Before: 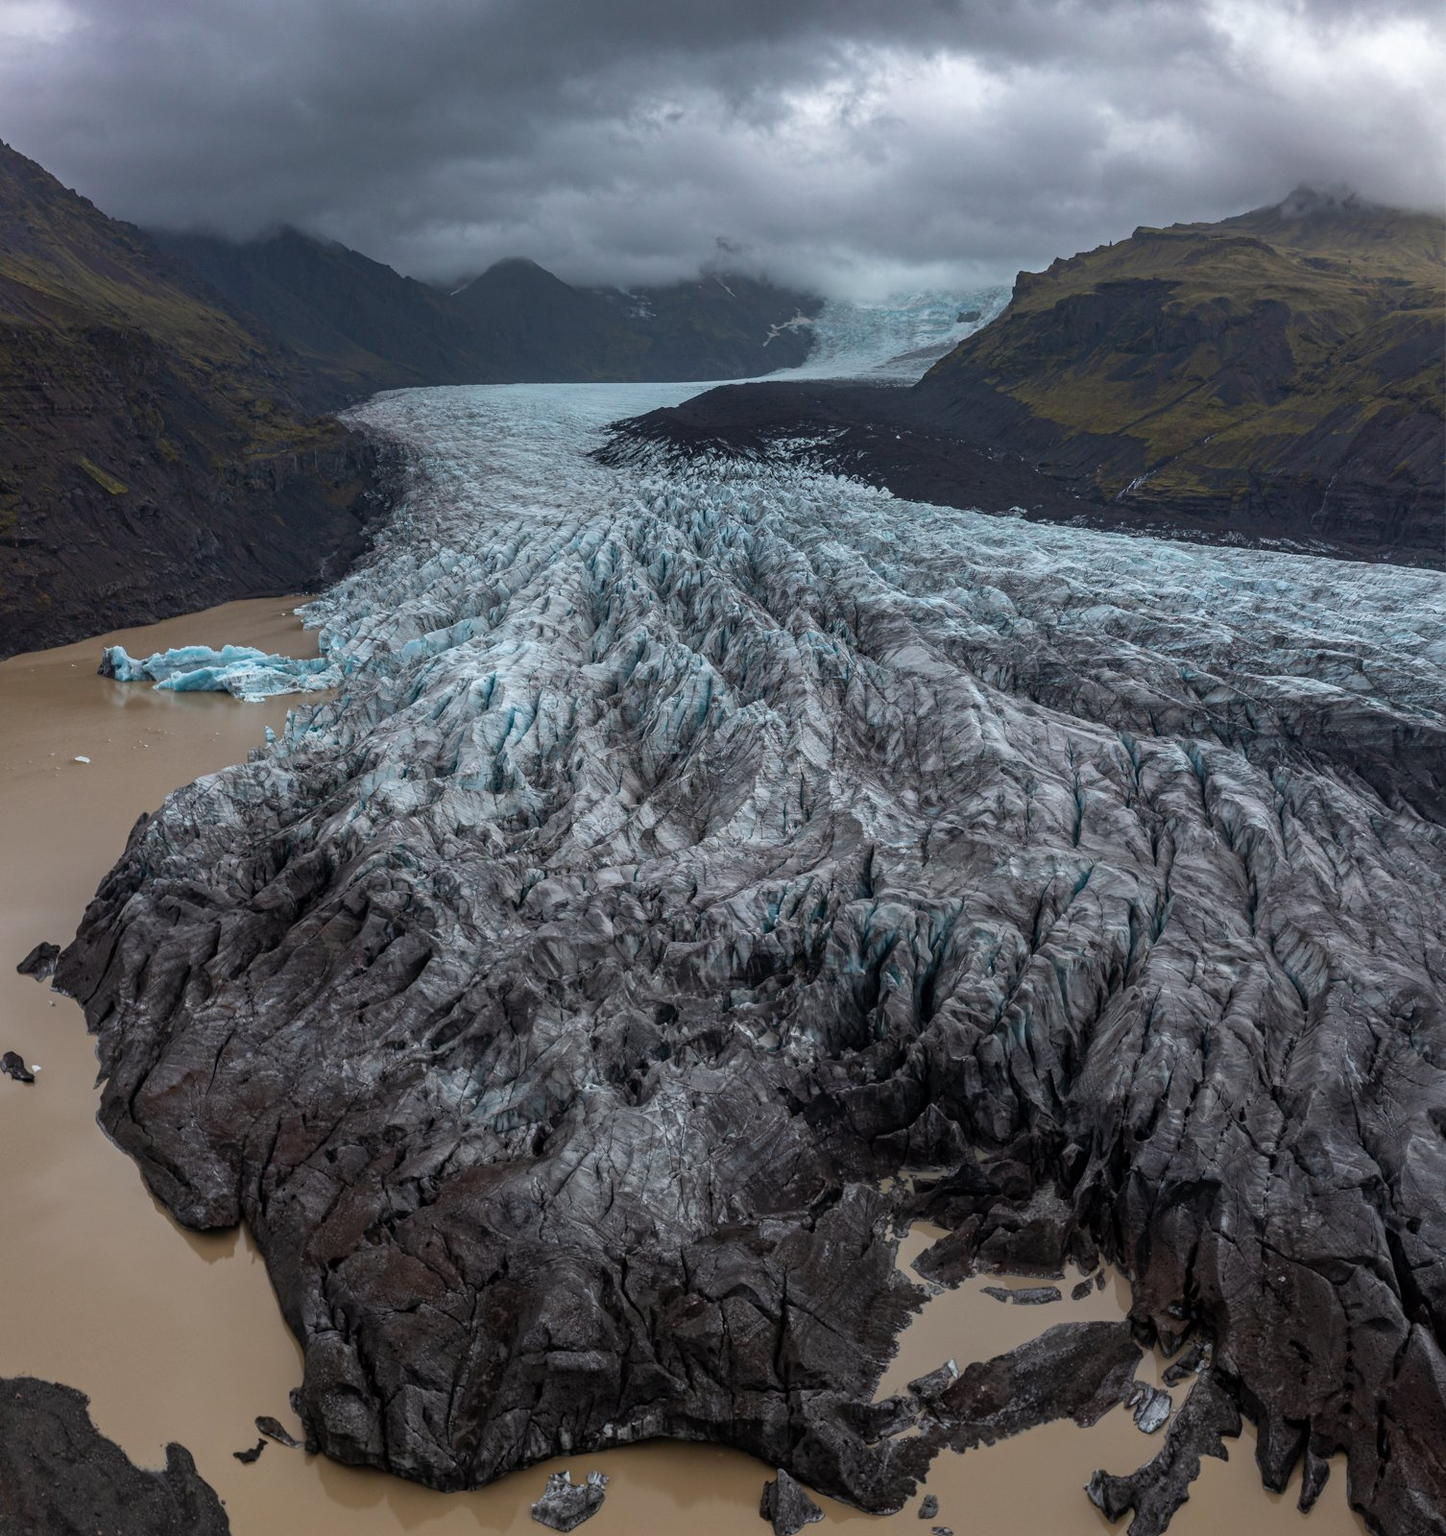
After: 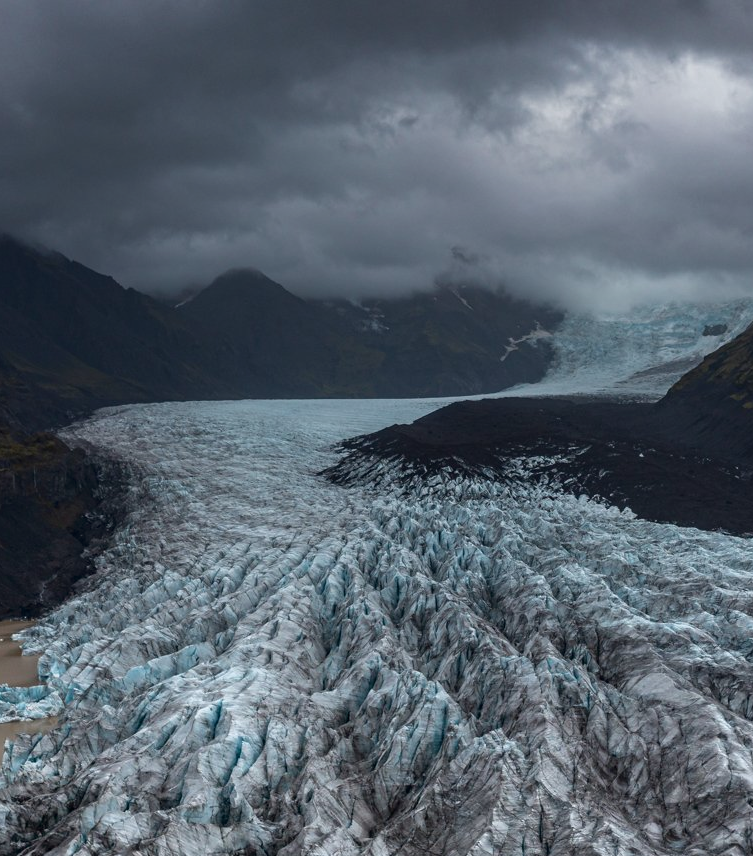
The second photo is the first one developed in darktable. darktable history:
crop: left 19.556%, right 30.401%, bottom 46.458%
rotate and perspective: crop left 0, crop top 0
graduated density: on, module defaults
shadows and highlights: shadows -62.32, white point adjustment -5.22, highlights 61.59
